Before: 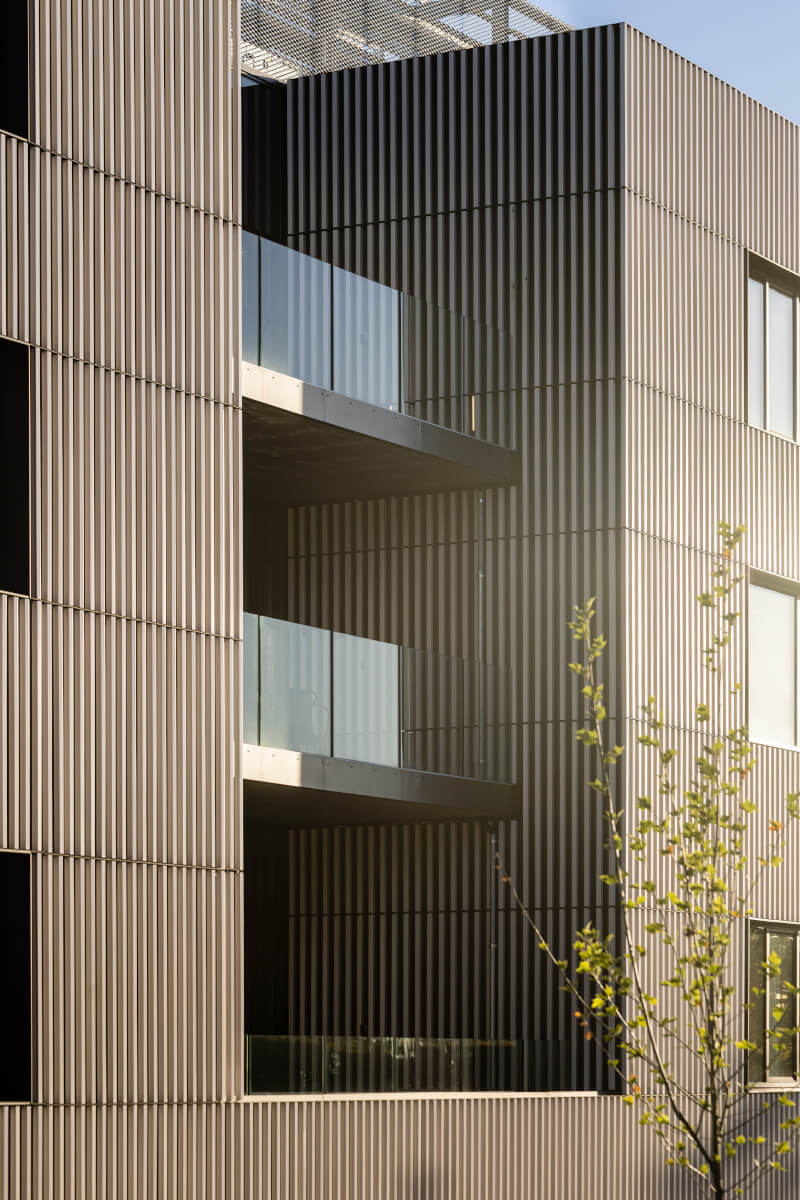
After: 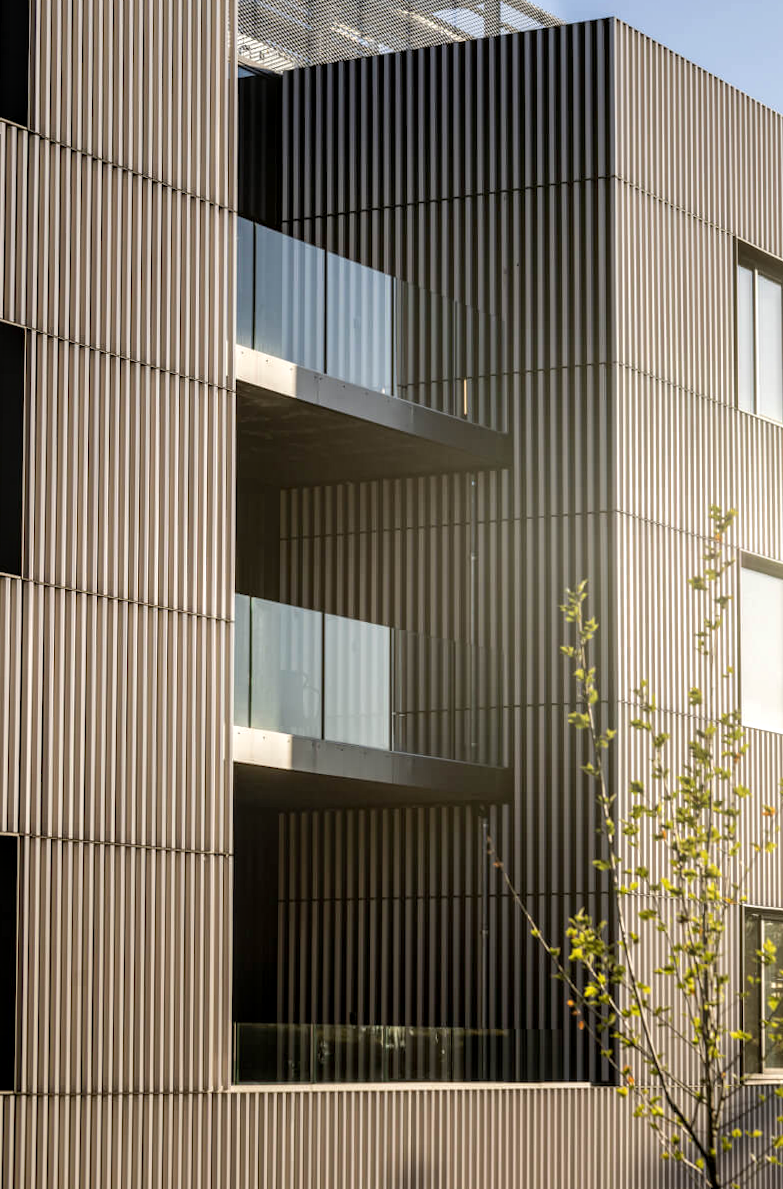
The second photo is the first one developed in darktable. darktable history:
local contrast: on, module defaults
rotate and perspective: rotation 0.226°, lens shift (vertical) -0.042, crop left 0.023, crop right 0.982, crop top 0.006, crop bottom 0.994
contrast equalizer: octaves 7, y [[0.6 ×6], [0.55 ×6], [0 ×6], [0 ×6], [0 ×6]], mix 0.15
